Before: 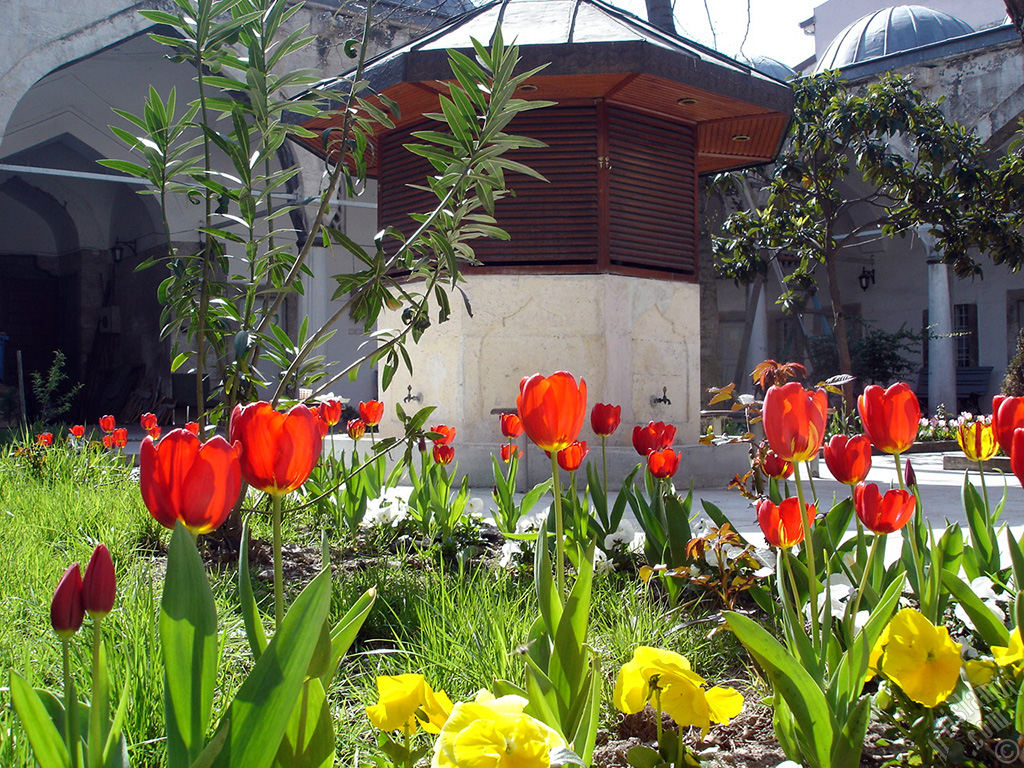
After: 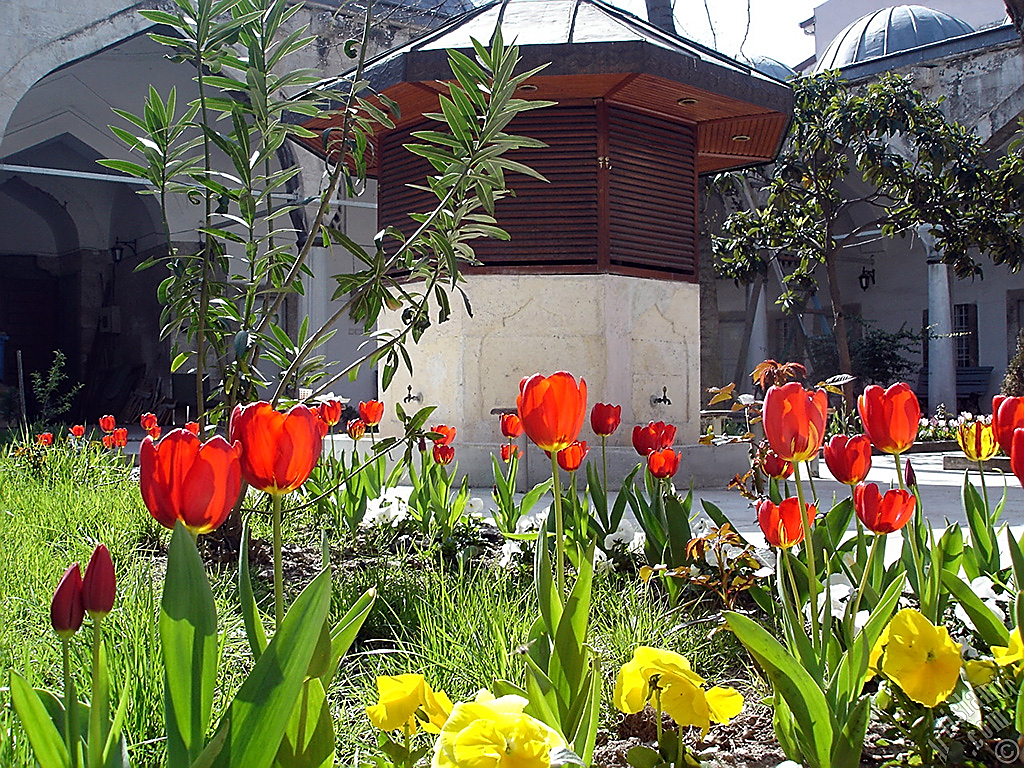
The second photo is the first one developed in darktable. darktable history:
sharpen: radius 1.414, amount 1.261, threshold 0.847
